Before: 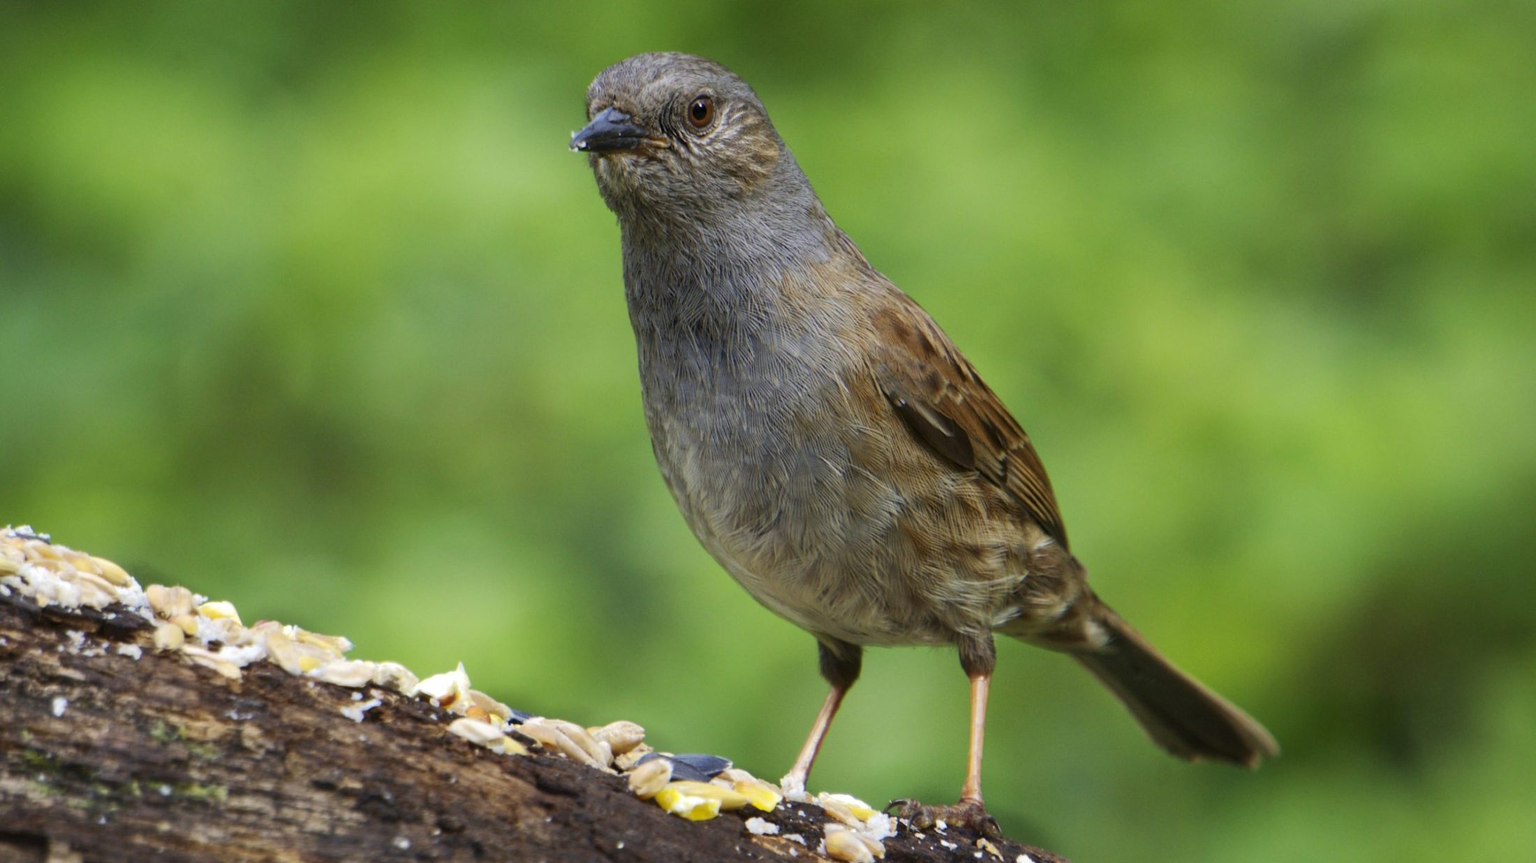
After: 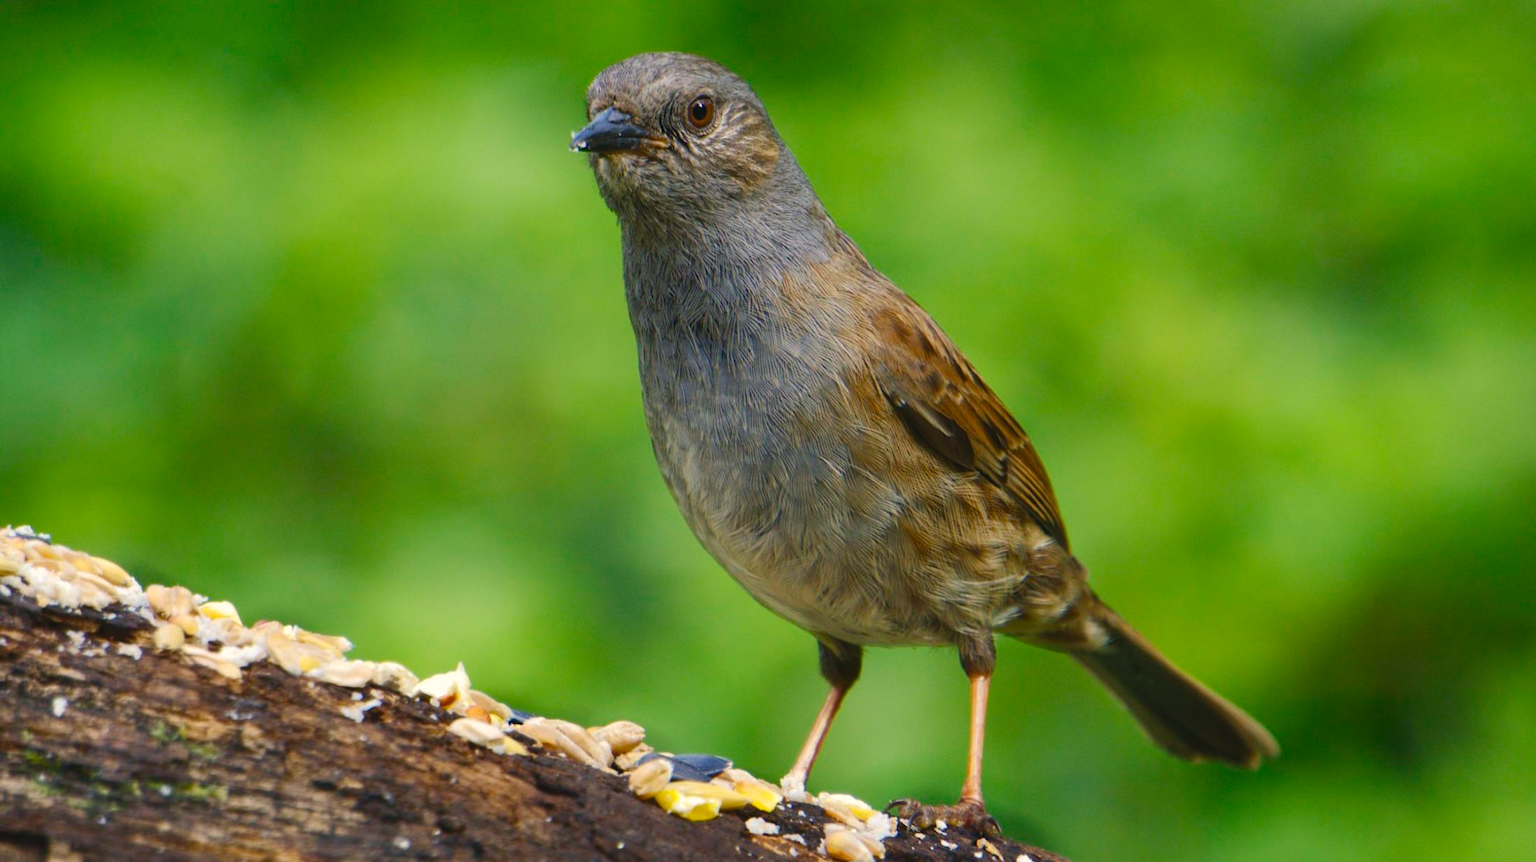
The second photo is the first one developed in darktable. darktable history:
color balance rgb: shadows lift › chroma 2%, shadows lift › hue 219.6°, power › hue 313.2°, highlights gain › chroma 3%, highlights gain › hue 75.6°, global offset › luminance 0.5%, perceptual saturation grading › global saturation 15.33%, perceptual saturation grading › highlights -19.33%, perceptual saturation grading › shadows 20%, global vibrance 20%
exposure: compensate highlight preservation false
